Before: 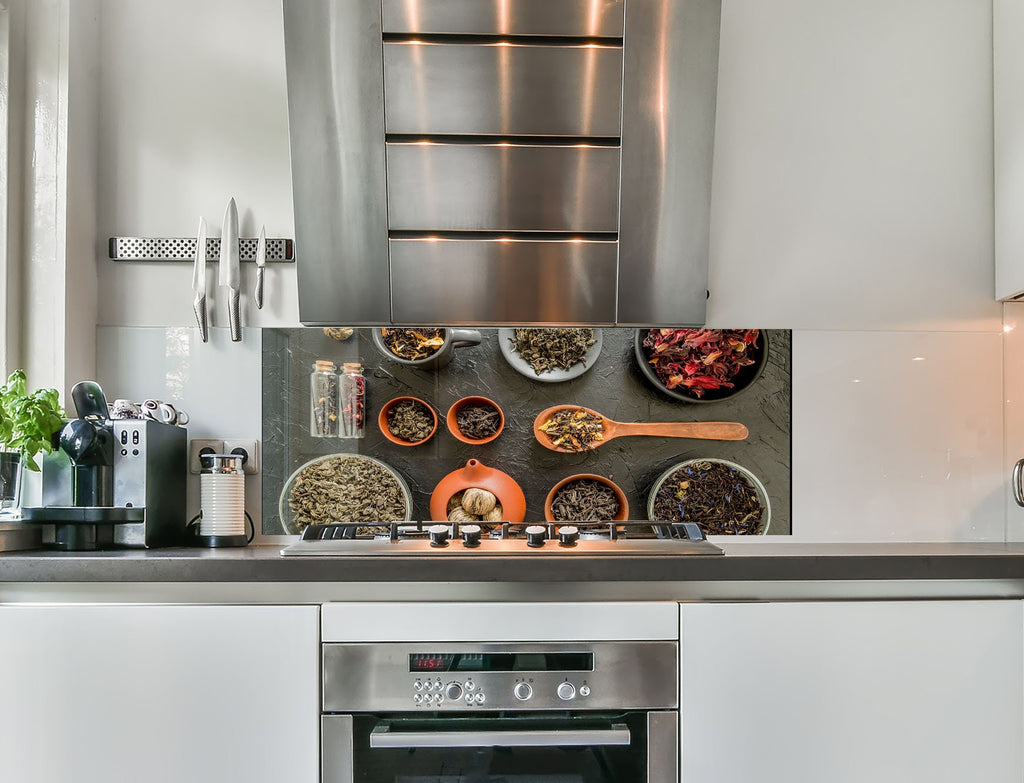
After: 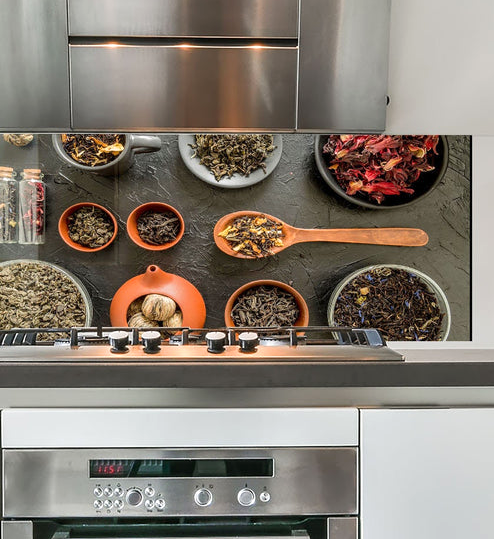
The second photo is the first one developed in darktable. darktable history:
crop: left 31.315%, top 24.784%, right 20.435%, bottom 6.357%
exposure: exposure 0.202 EV, compensate exposure bias true, compensate highlight preservation false
